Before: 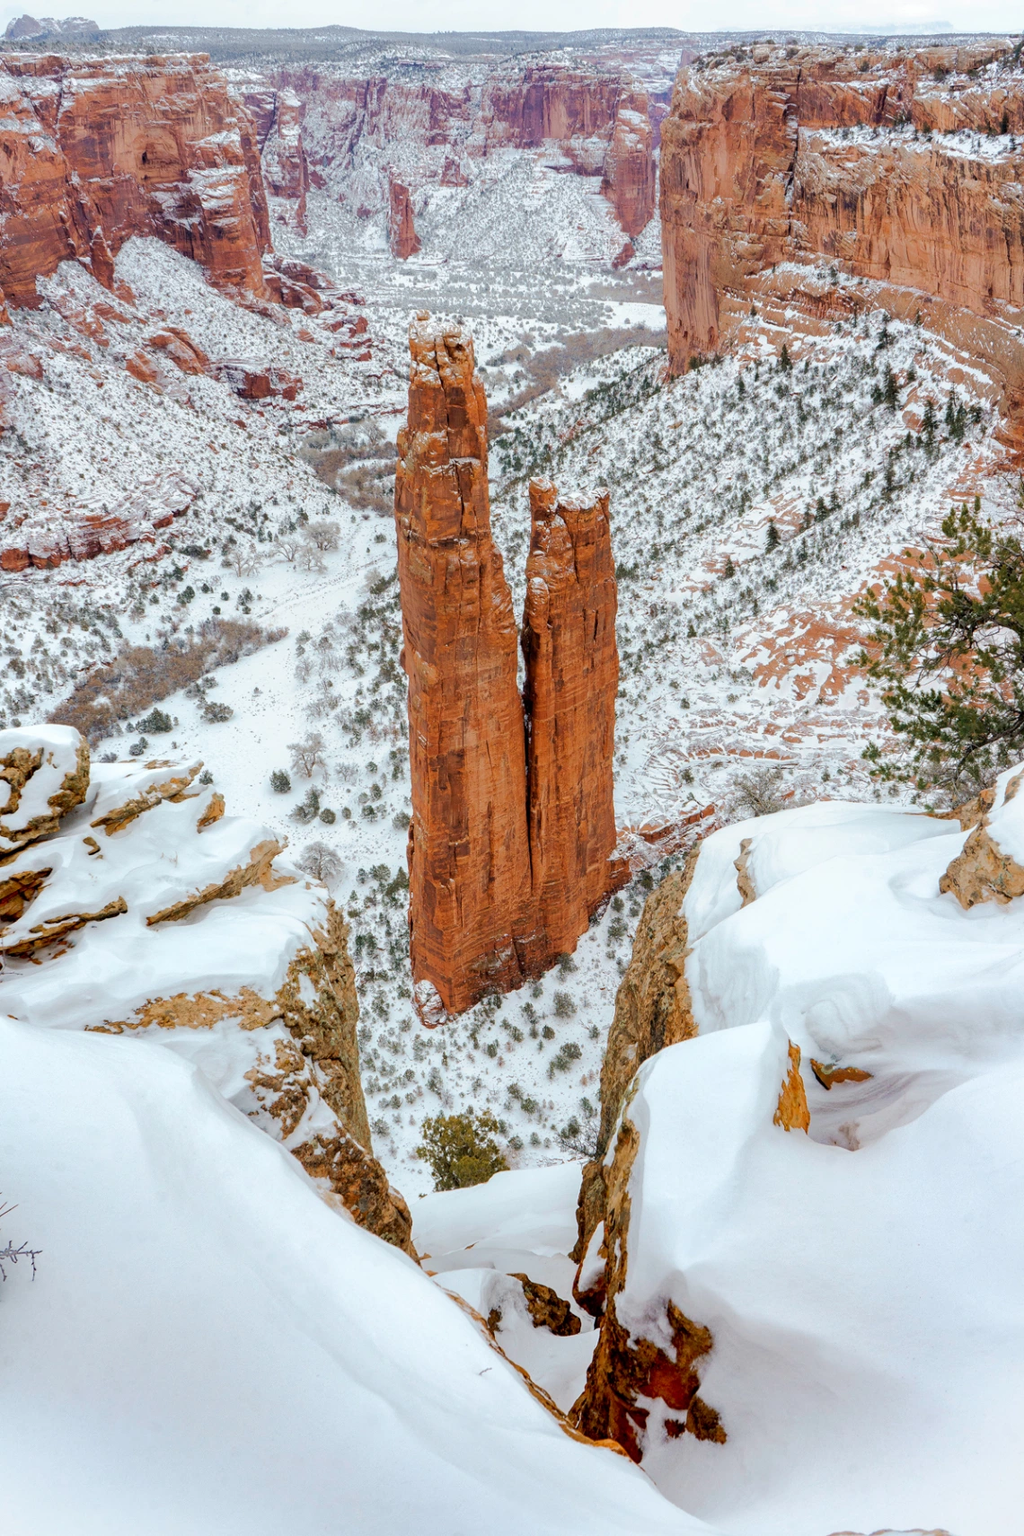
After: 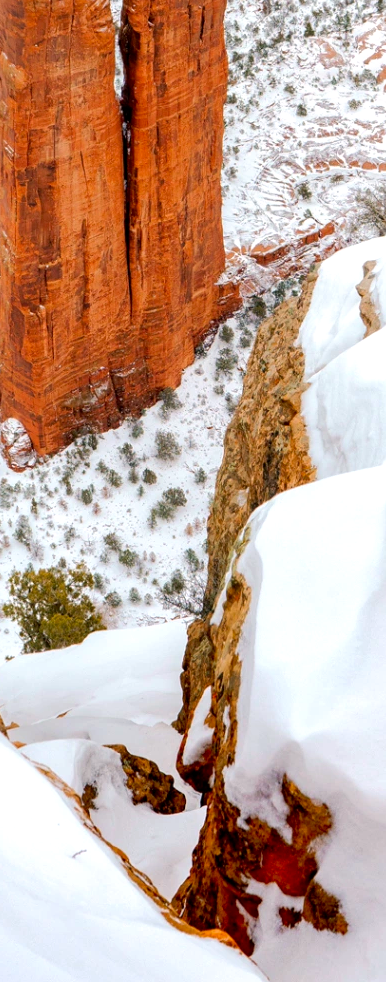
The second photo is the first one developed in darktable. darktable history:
color correction: highlights a* 3.44, highlights b* 1.87, saturation 1.19
crop: left 40.441%, top 39.41%, right 25.641%, bottom 3.156%
exposure: black level correction 0.001, exposure 0.299 EV, compensate highlight preservation false
vignetting: fall-off start 116.55%, fall-off radius 59.42%, center (-0.08, 0.067), dithering 8-bit output
